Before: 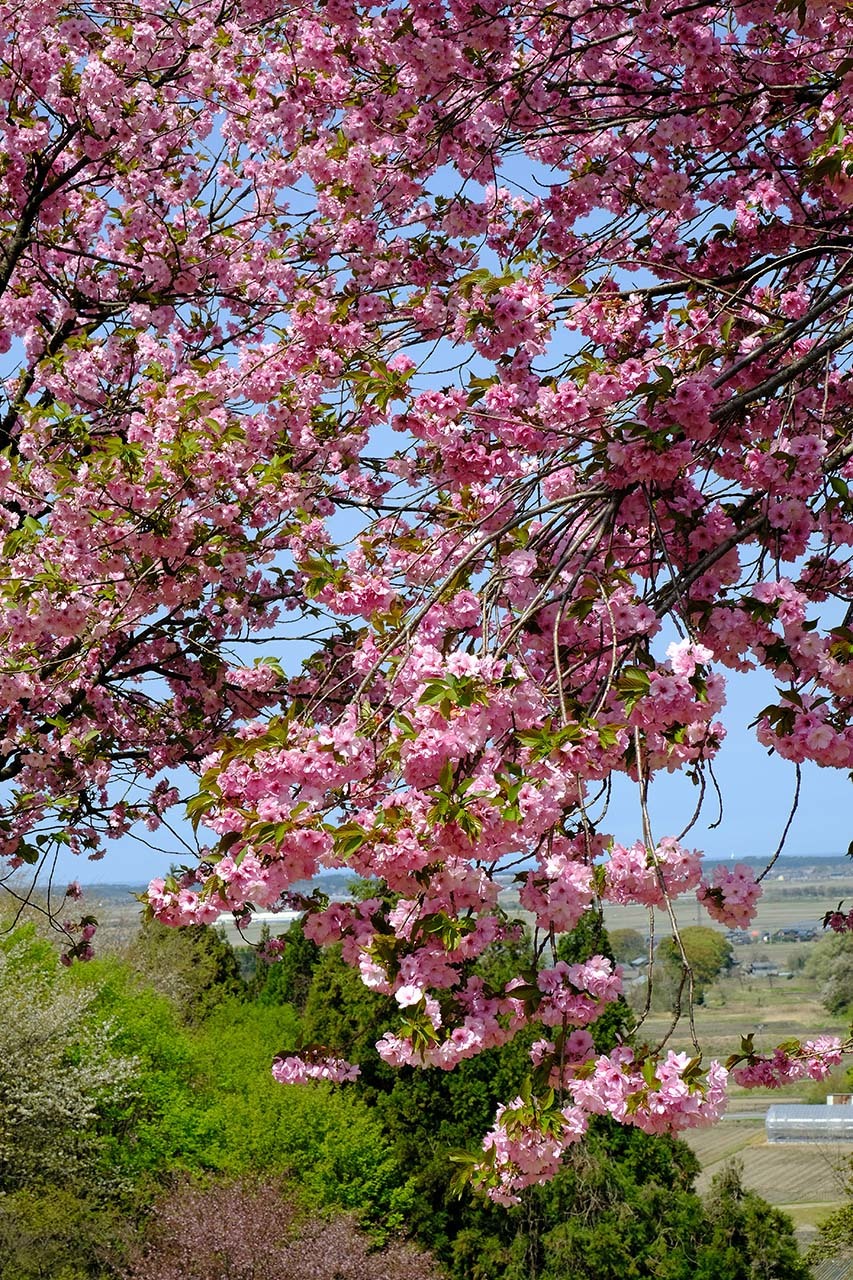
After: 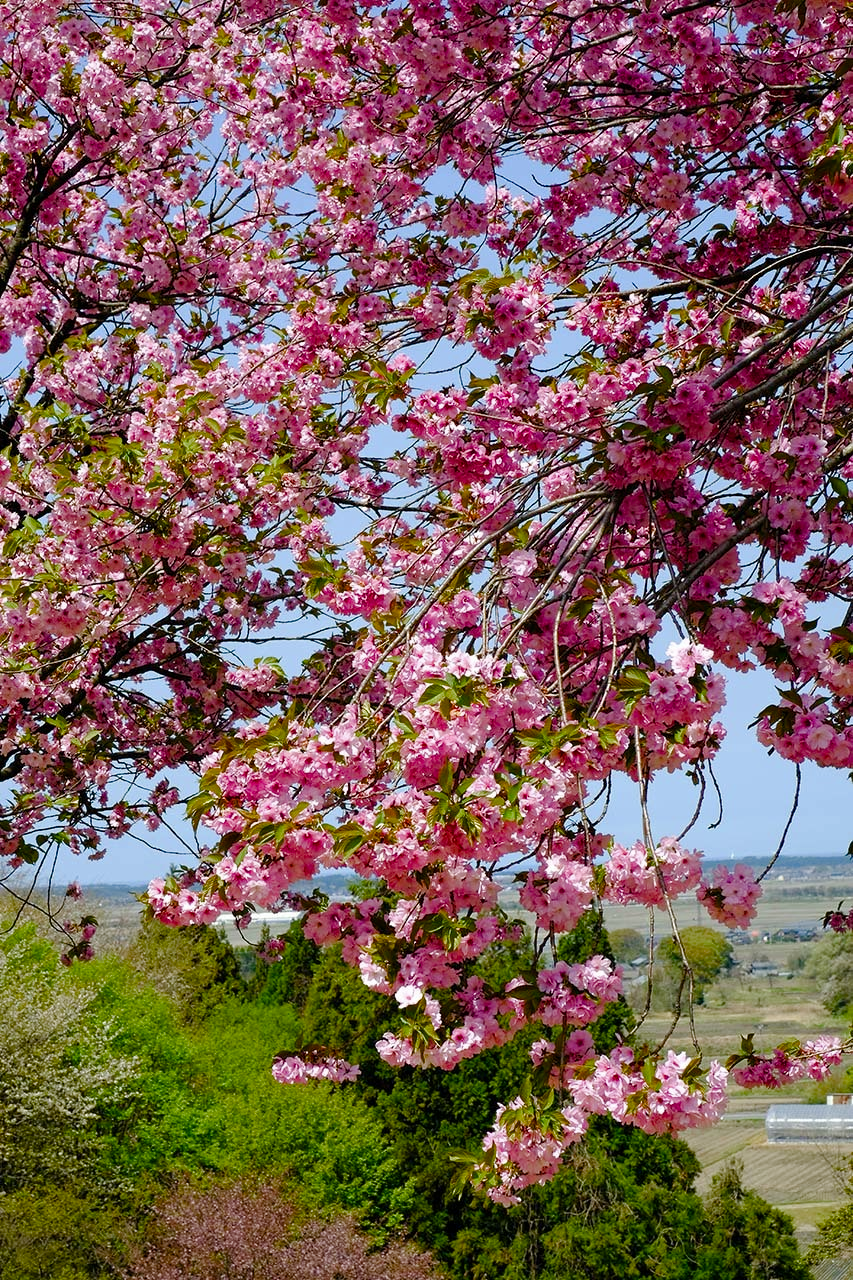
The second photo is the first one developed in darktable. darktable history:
color balance rgb: power › hue 208.83°, perceptual saturation grading › global saturation 0.672%, perceptual saturation grading › highlights -29.639%, perceptual saturation grading › mid-tones 29.977%, perceptual saturation grading › shadows 59.865%
